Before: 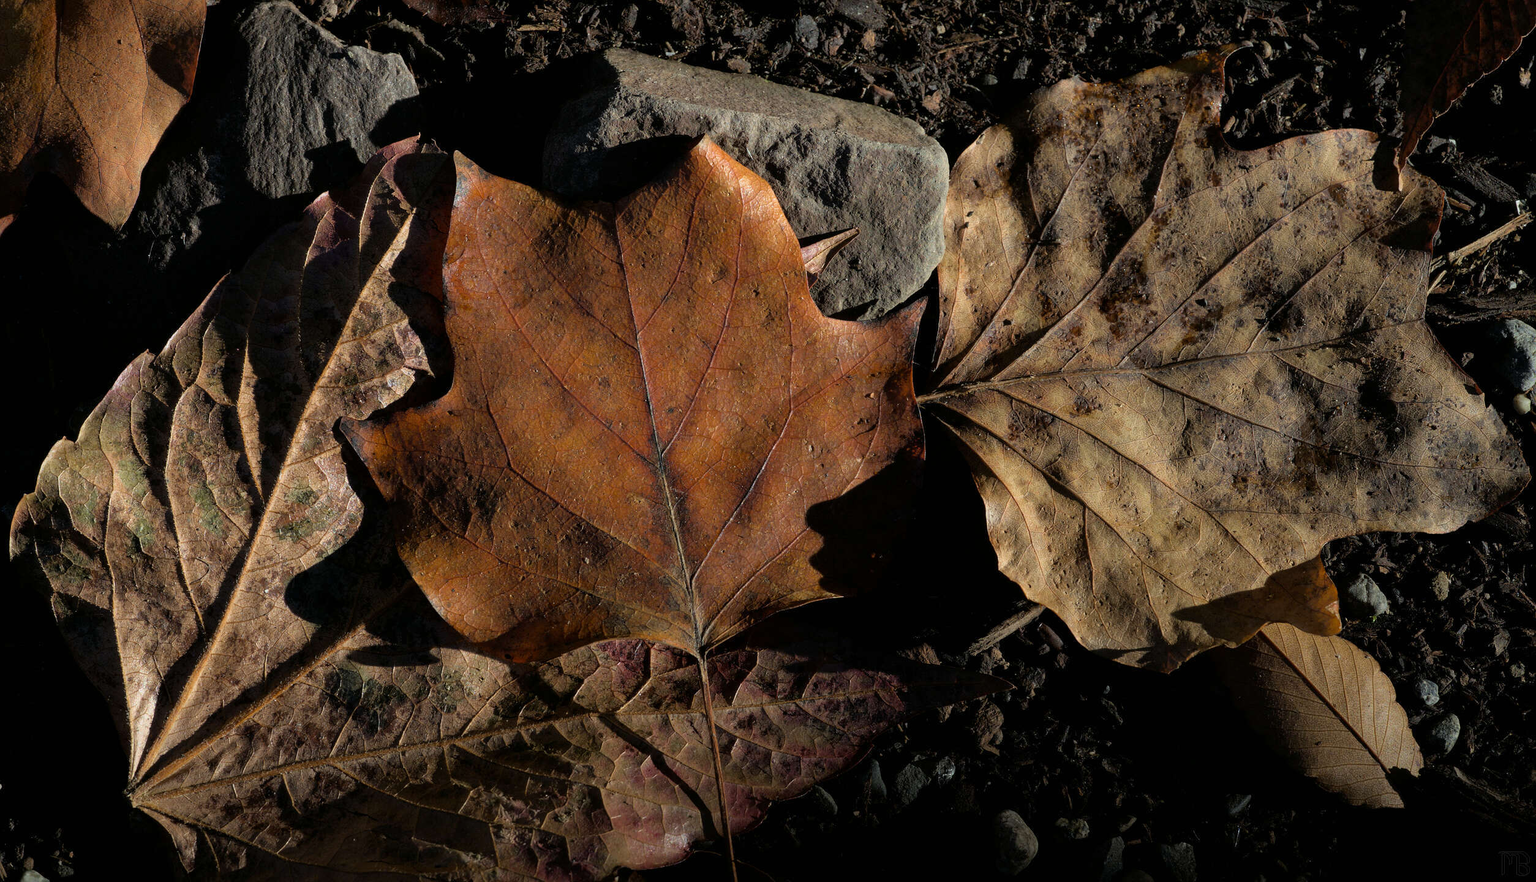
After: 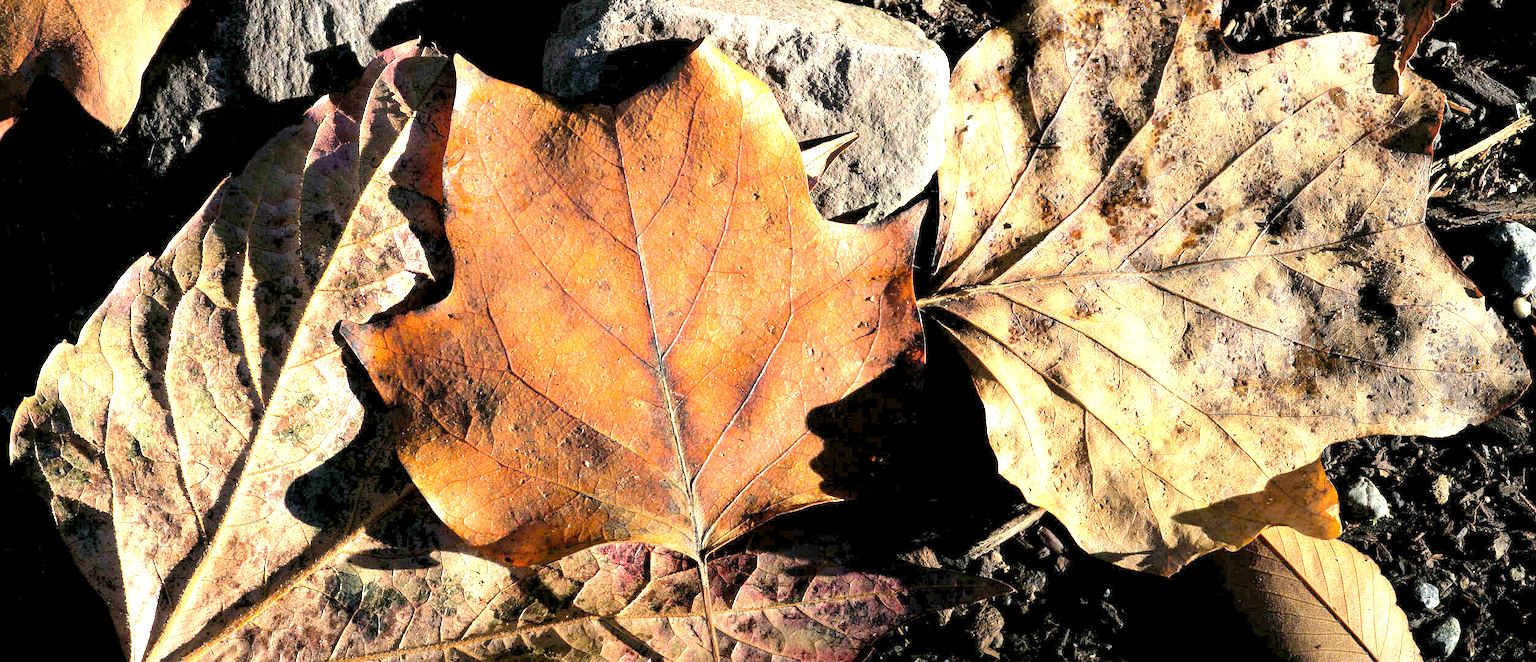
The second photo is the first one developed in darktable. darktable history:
crop: top 11.01%, bottom 13.915%
levels: levels [0.044, 0.416, 0.908]
exposure: exposure 2.052 EV, compensate highlight preservation false
